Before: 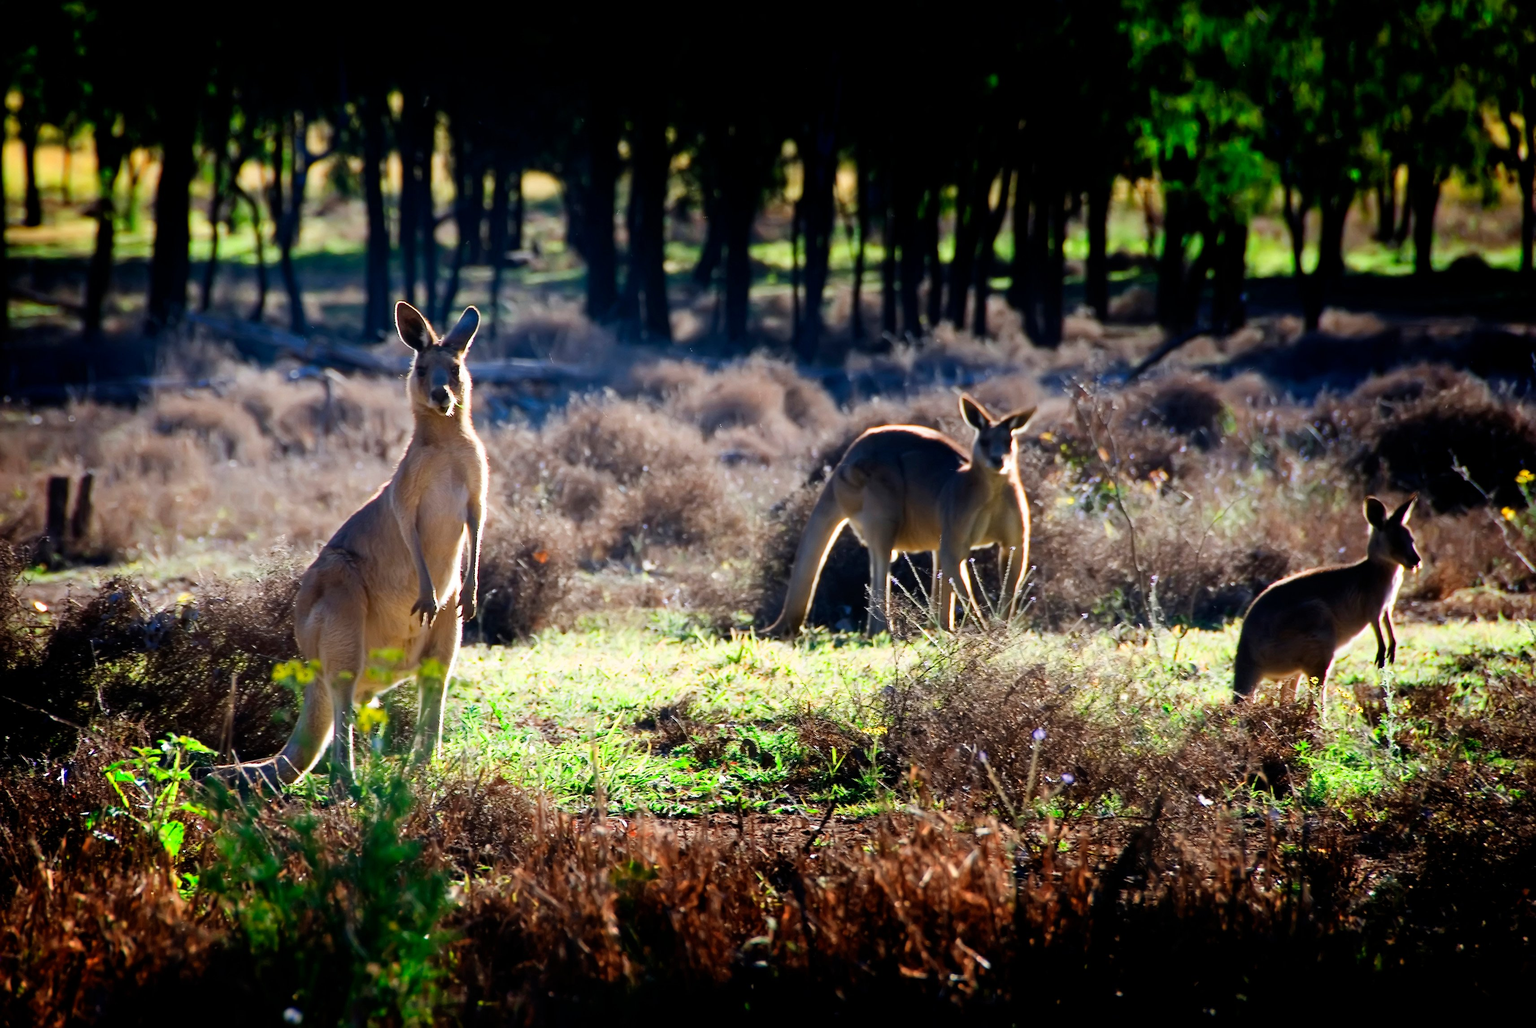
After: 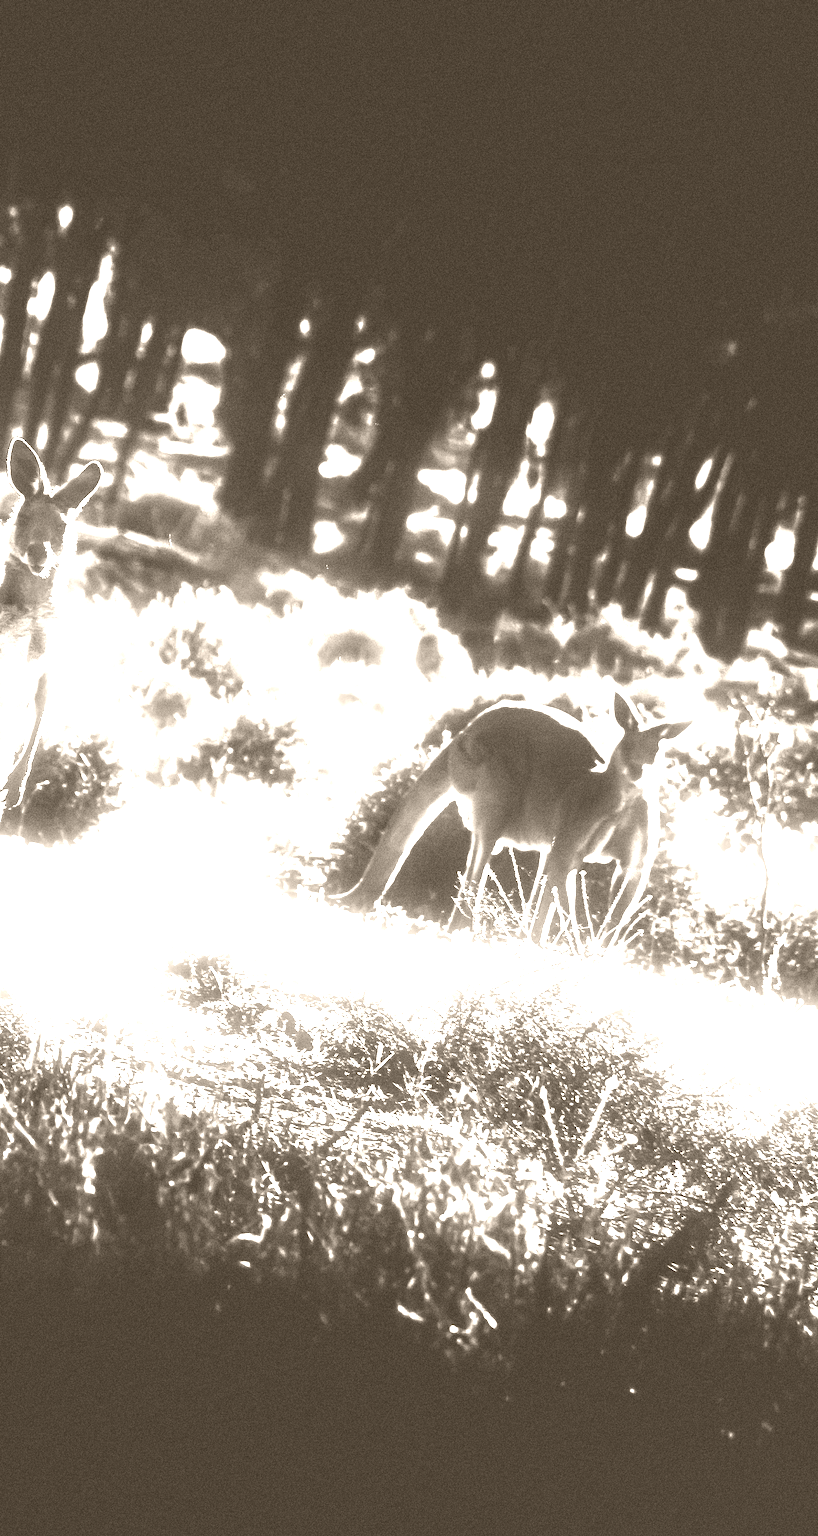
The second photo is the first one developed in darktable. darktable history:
crop: left 31.229%, right 27.105%
bloom: size 9%, threshold 100%, strength 7%
local contrast: detail 130%
grain: strength 49.07%
tone equalizer: -8 EV -1.08 EV, -7 EV -1.01 EV, -6 EV -0.867 EV, -5 EV -0.578 EV, -3 EV 0.578 EV, -2 EV 0.867 EV, -1 EV 1.01 EV, +0 EV 1.08 EV, edges refinement/feathering 500, mask exposure compensation -1.57 EV, preserve details no
contrast brightness saturation: contrast 0.83, brightness 0.59, saturation 0.59
colorize: hue 34.49°, saturation 35.33%, source mix 100%, version 1
rotate and perspective: rotation 13.27°, automatic cropping off
